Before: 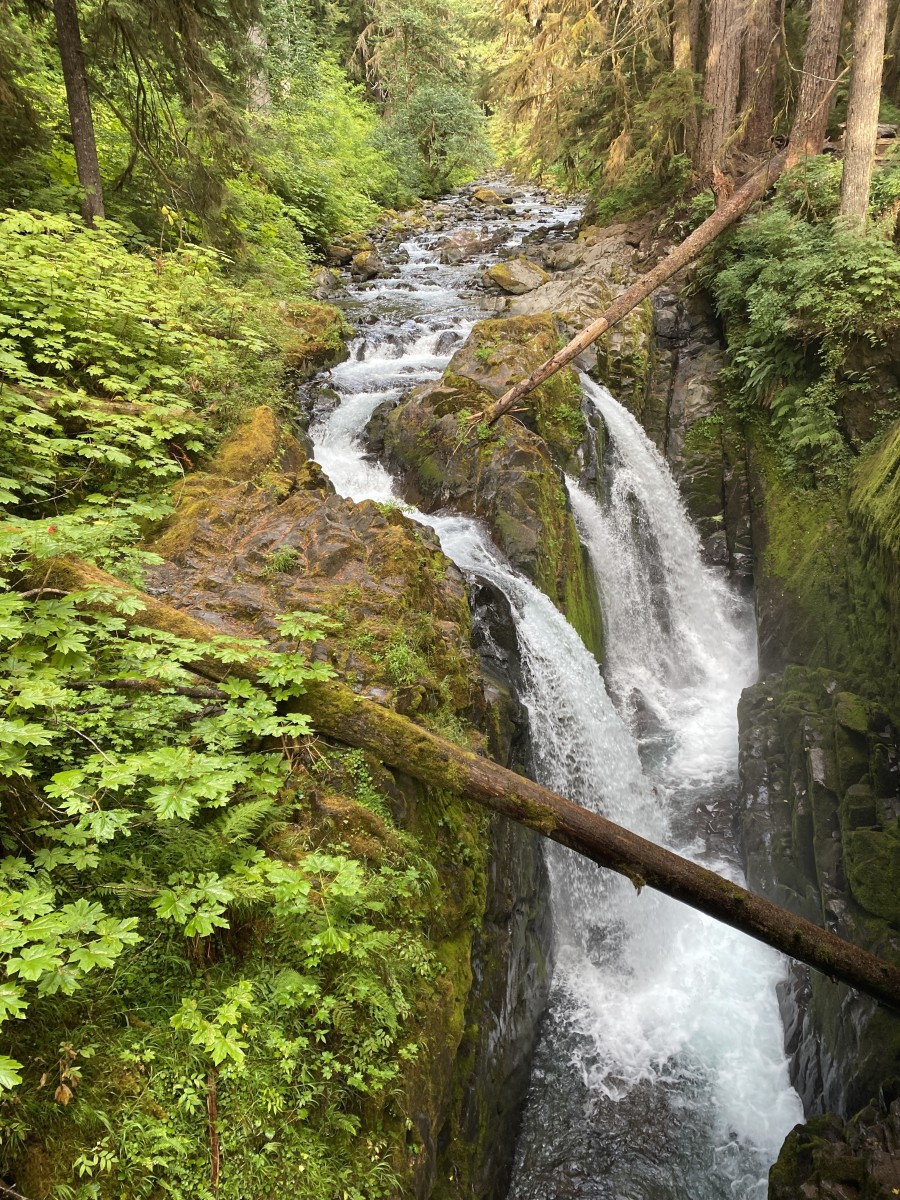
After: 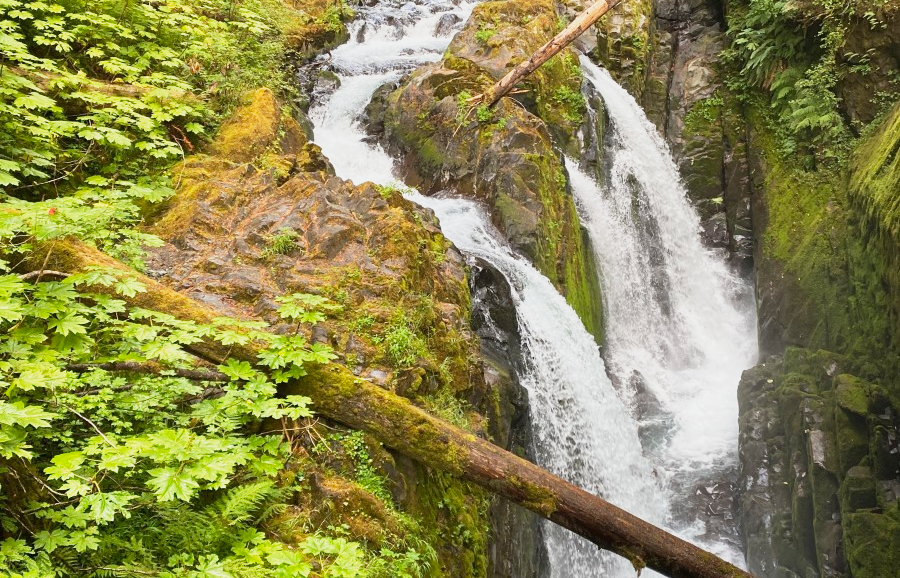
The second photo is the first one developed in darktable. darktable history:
crop and rotate: top 26.541%, bottom 25.255%
base curve: curves: ch0 [(0, 0) (0.088, 0.125) (0.176, 0.251) (0.354, 0.501) (0.613, 0.749) (1, 0.877)], preserve colors none
